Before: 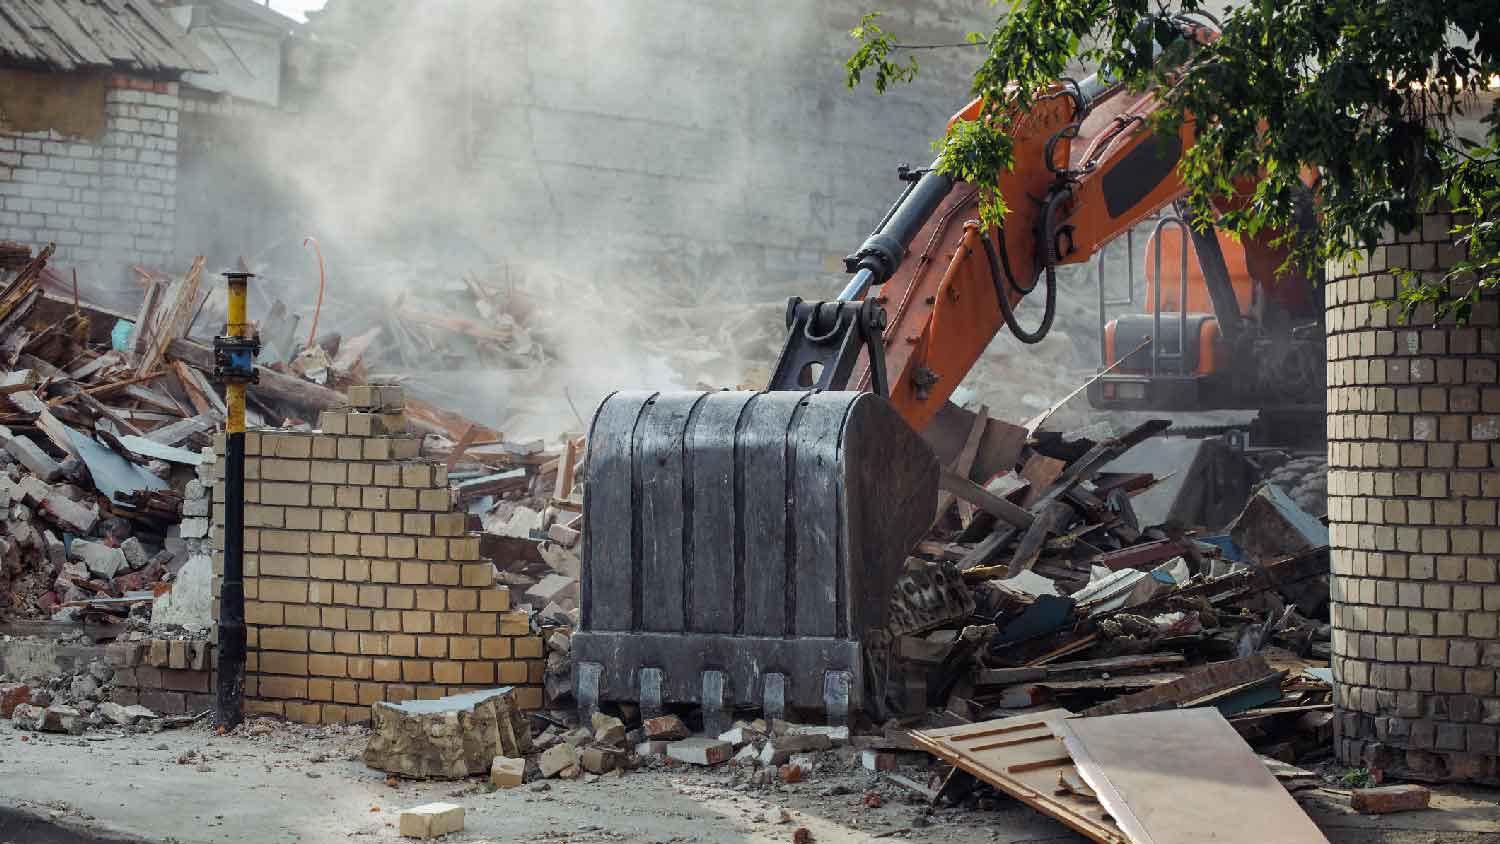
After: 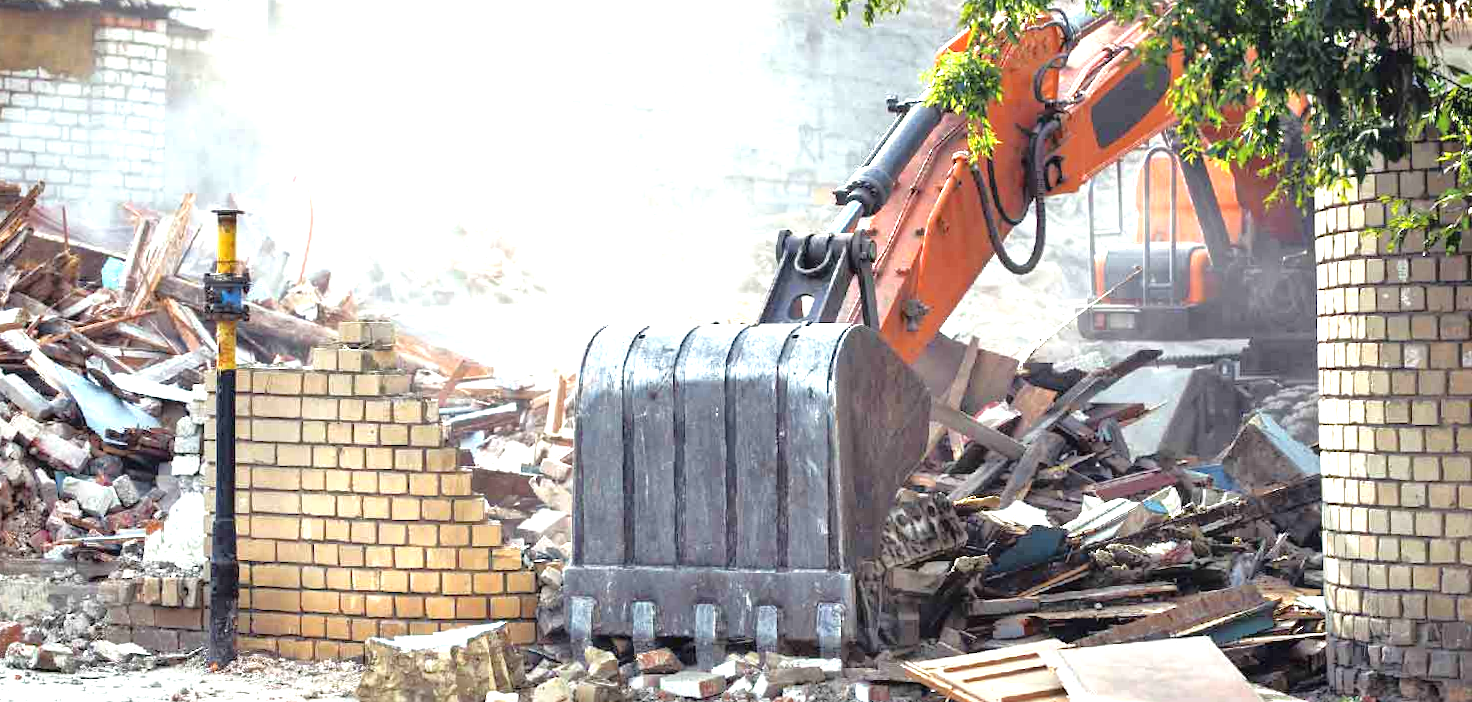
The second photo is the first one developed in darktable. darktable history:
tone equalizer: -8 EV 0.001 EV, -7 EV -0.004 EV, -6 EV 0.009 EV, -5 EV 0.032 EV, -4 EV 0.276 EV, -3 EV 0.644 EV, -2 EV 0.584 EV, -1 EV 0.187 EV, +0 EV 0.024 EV
exposure: black level correction 0, exposure 1.675 EV, compensate exposure bias true, compensate highlight preservation false
crop: top 7.625%, bottom 8.027%
rotate and perspective: rotation -0.45°, automatic cropping original format, crop left 0.008, crop right 0.992, crop top 0.012, crop bottom 0.988
